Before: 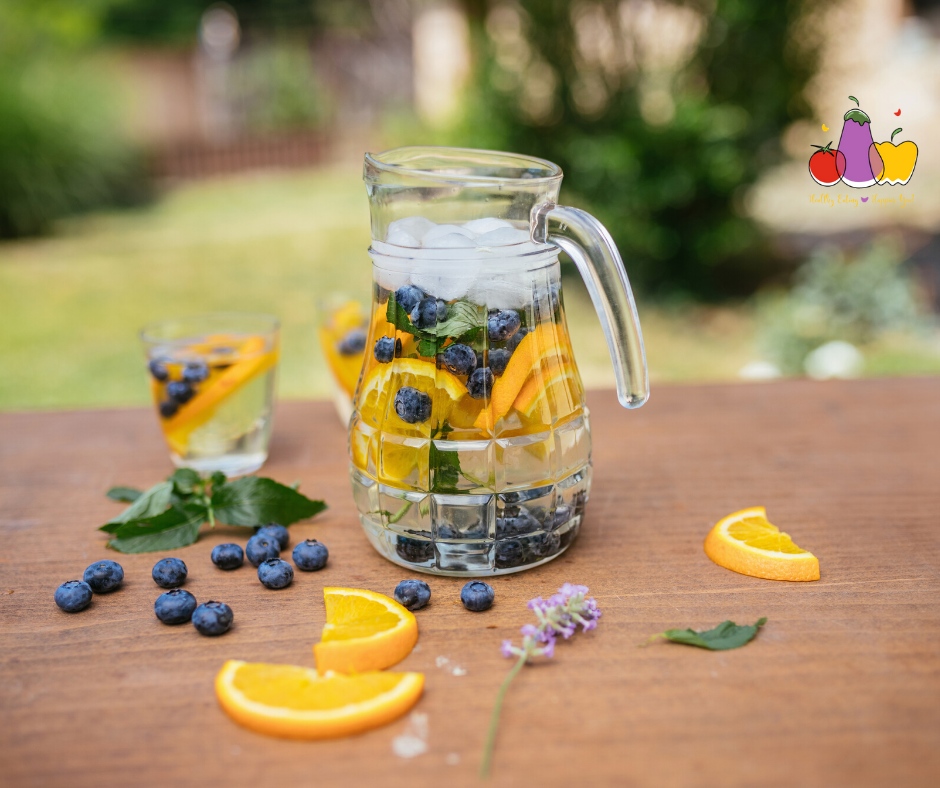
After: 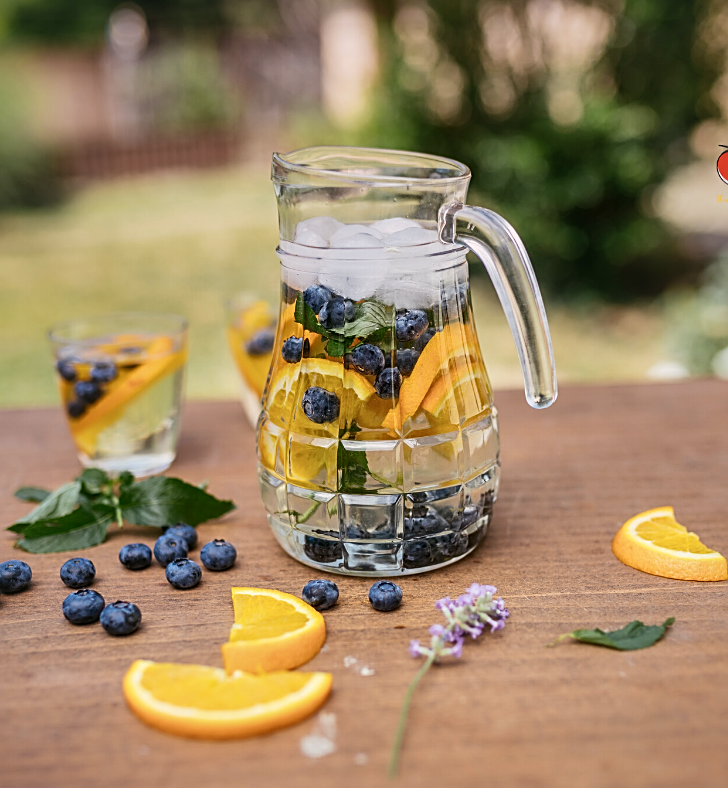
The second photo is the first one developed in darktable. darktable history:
crop: left 9.88%, right 12.664%
graduated density: density 0.38 EV, hardness 21%, rotation -6.11°, saturation 32%
shadows and highlights: radius 125.46, shadows 30.51, highlights -30.51, low approximation 0.01, soften with gaussian
local contrast: mode bilateral grid, contrast 25, coarseness 60, detail 151%, midtone range 0.2
contrast brightness saturation: contrast -0.1, saturation -0.1
sharpen: amount 0.55
